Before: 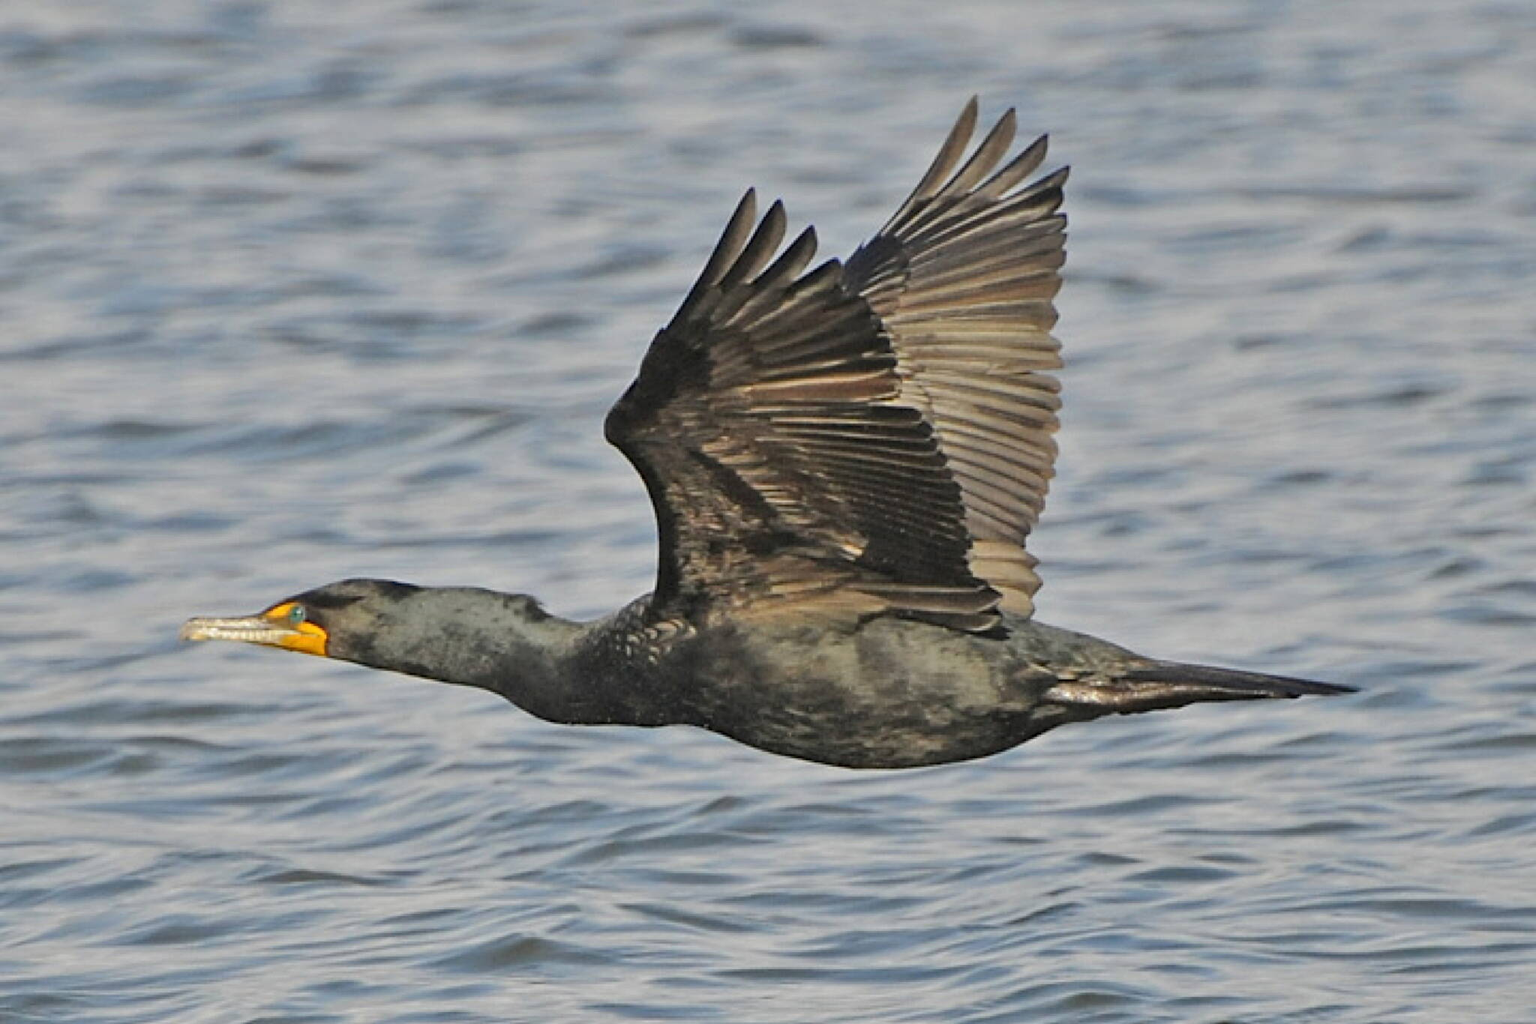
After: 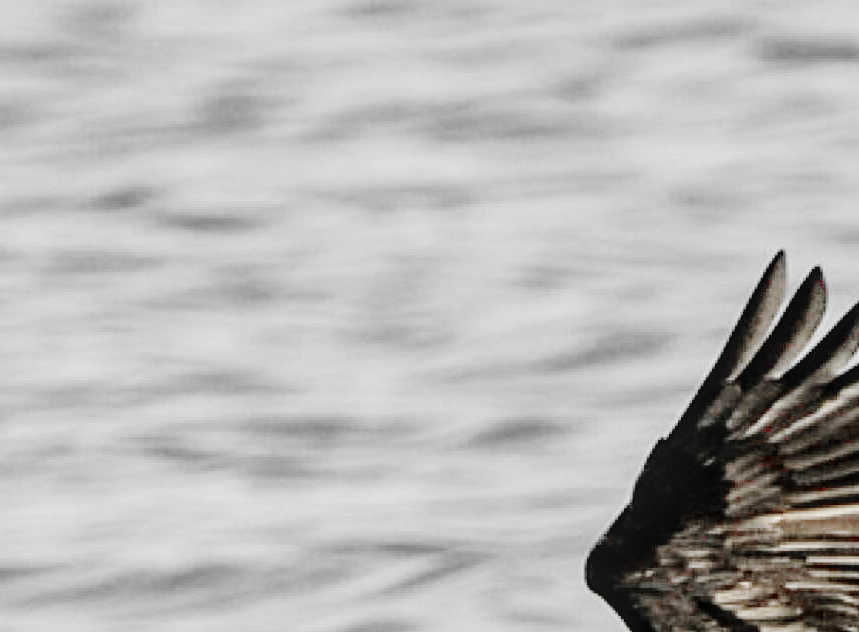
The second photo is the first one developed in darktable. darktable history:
color zones: curves: ch1 [(0, 0.831) (0.08, 0.771) (0.157, 0.268) (0.241, 0.207) (0.562, -0.005) (0.714, -0.013) (0.876, 0.01) (1, 0.831)]
base curve: curves: ch0 [(0, 0) (0.036, 0.01) (0.123, 0.254) (0.258, 0.504) (0.507, 0.748) (1, 1)], preserve colors none
crop and rotate: left 10.817%, top 0.062%, right 47.194%, bottom 53.626%
local contrast: on, module defaults
